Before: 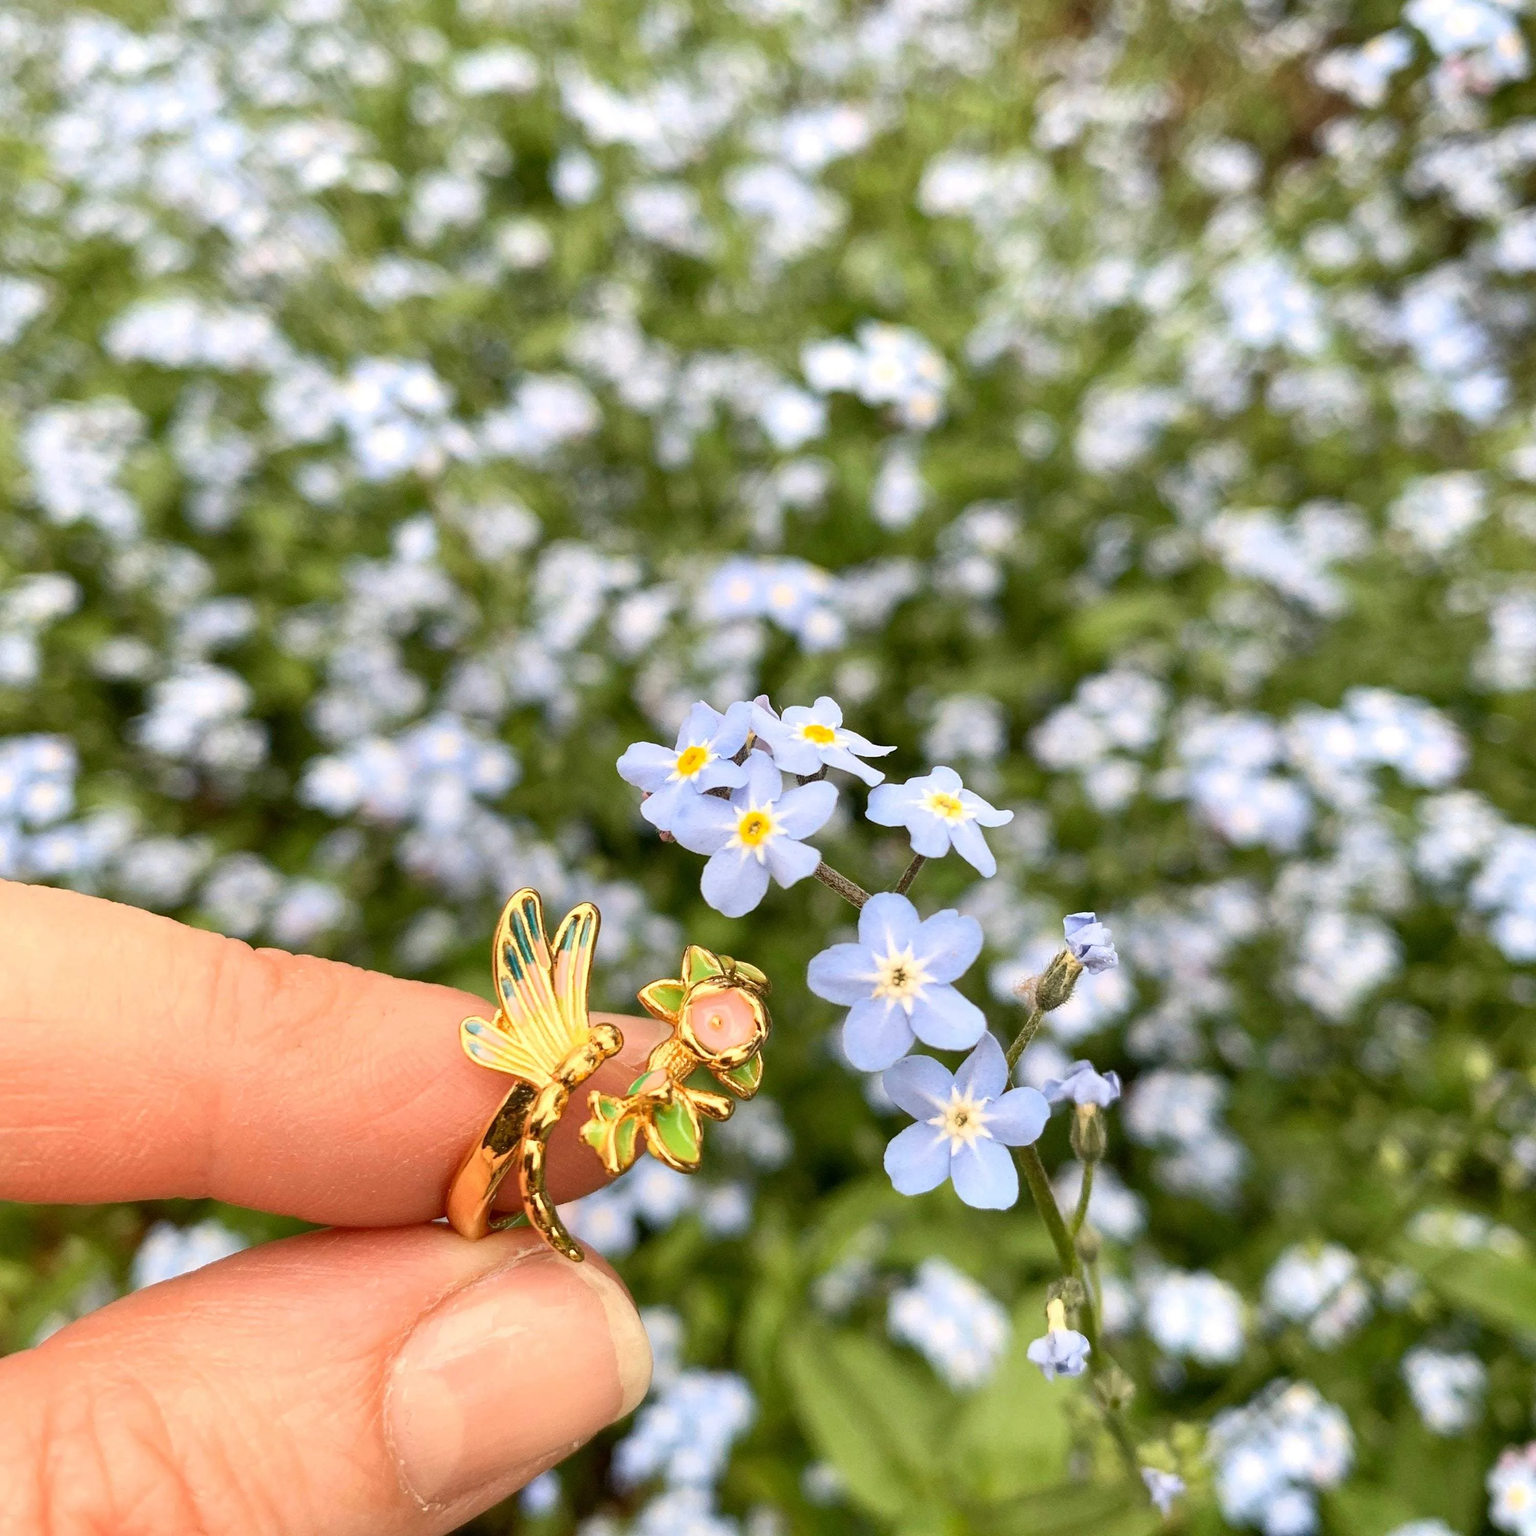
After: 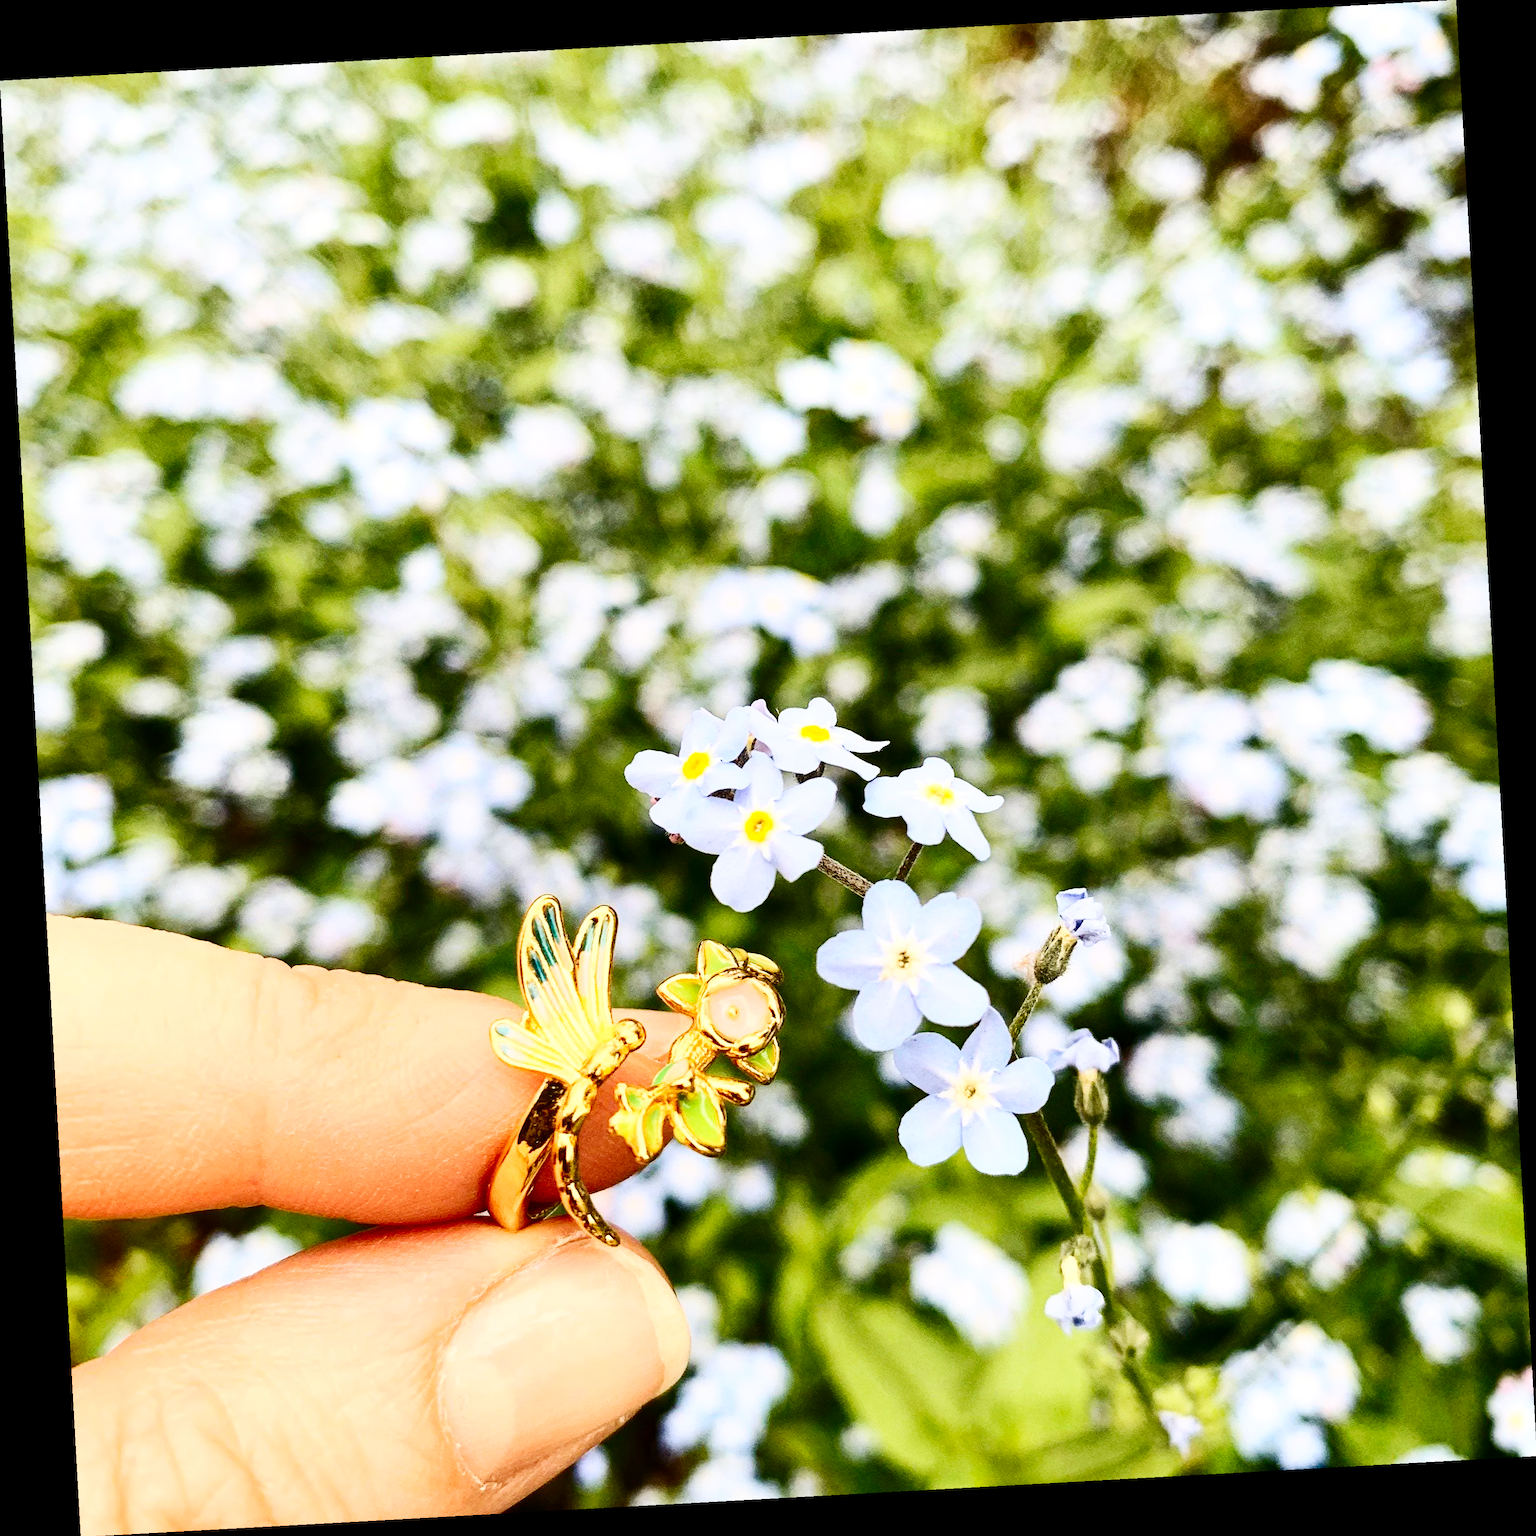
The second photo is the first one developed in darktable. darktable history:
rotate and perspective: rotation -3.18°, automatic cropping off
base curve: curves: ch0 [(0, 0) (0.036, 0.025) (0.121, 0.166) (0.206, 0.329) (0.605, 0.79) (1, 1)], preserve colors none
contrast brightness saturation: contrast 0.28
haze removal: compatibility mode true, adaptive false
